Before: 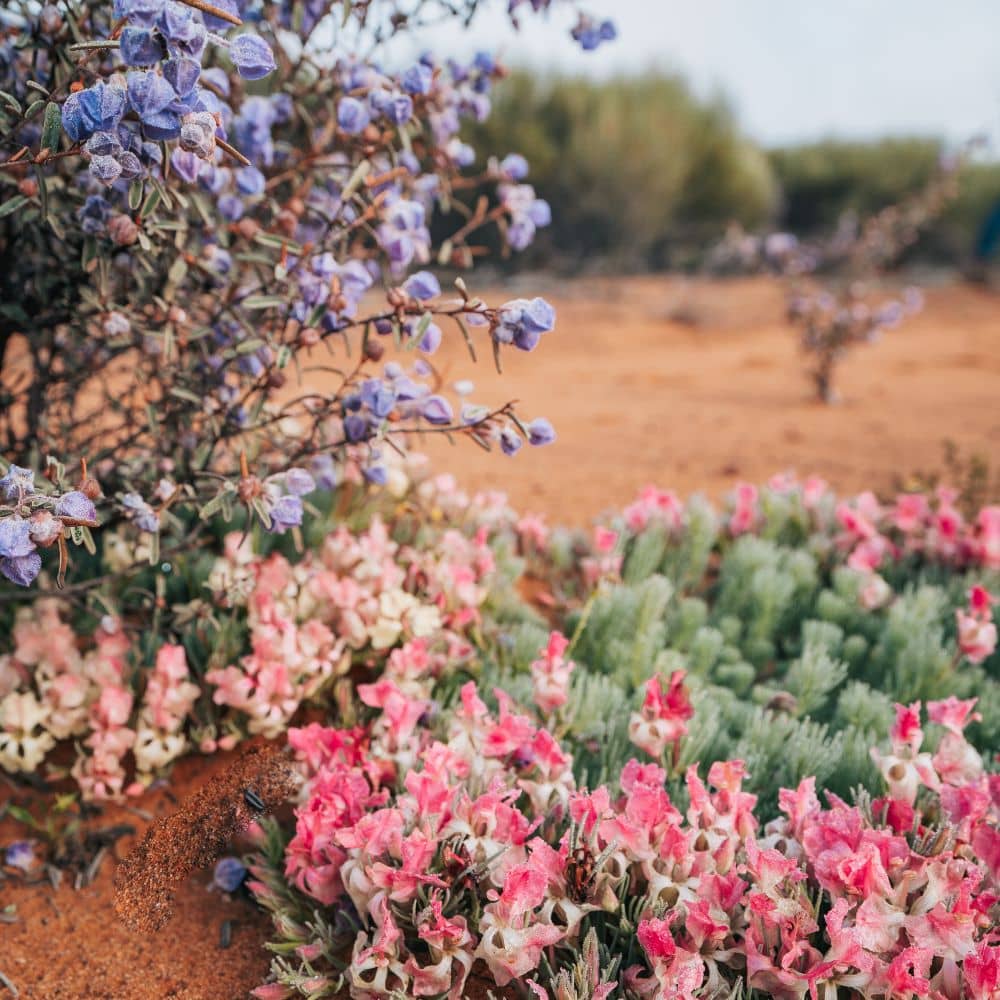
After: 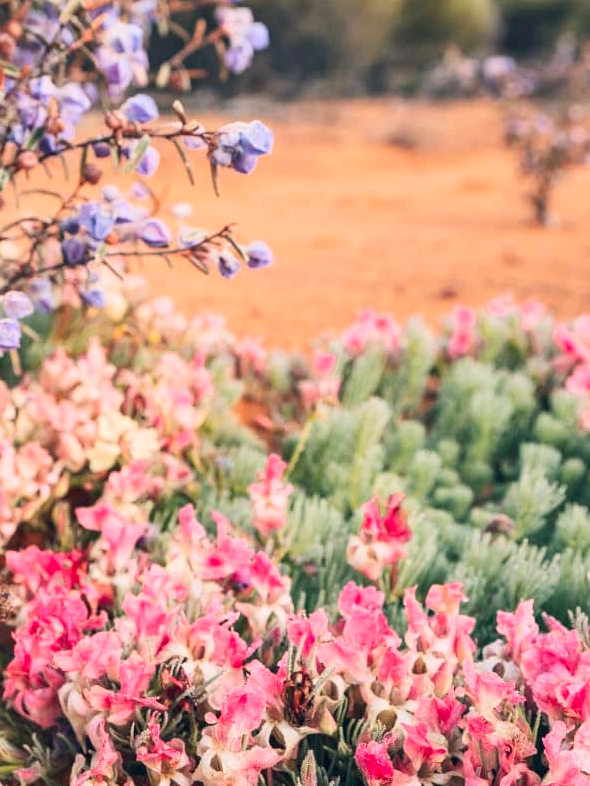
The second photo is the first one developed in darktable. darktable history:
crop and rotate: left 28.256%, top 17.734%, right 12.656%, bottom 3.573%
color balance rgb: shadows lift › hue 87.51°, highlights gain › chroma 1.62%, highlights gain › hue 55.1°, global offset › chroma 0.06%, global offset › hue 253.66°, linear chroma grading › global chroma 0.5%
contrast brightness saturation: contrast 0.2, brightness 0.16, saturation 0.22
